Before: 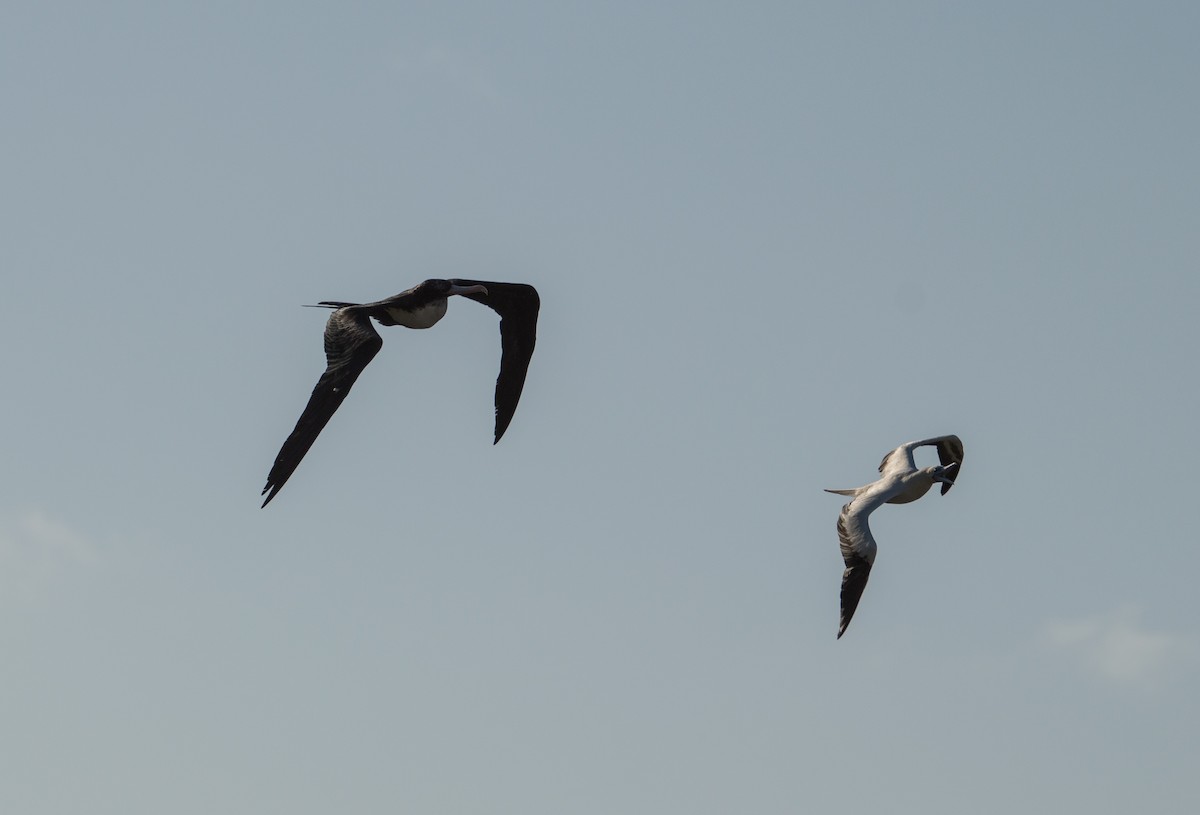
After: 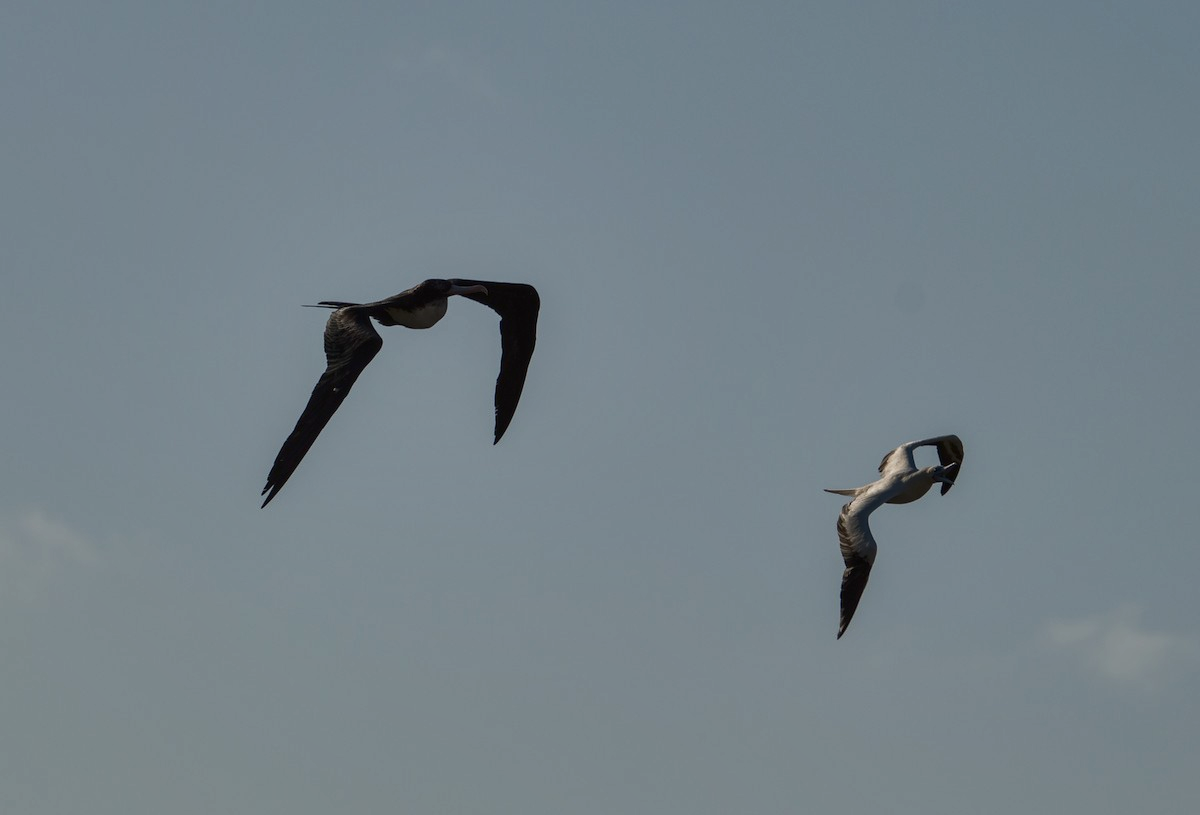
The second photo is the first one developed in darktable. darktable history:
shadows and highlights: radius 129.16, shadows 64.91, white point adjustment -10, highlights -54.39, compress 48.42%, highlights color adjustment 100%, soften with gaussian
contrast brightness saturation: contrast 0.15
